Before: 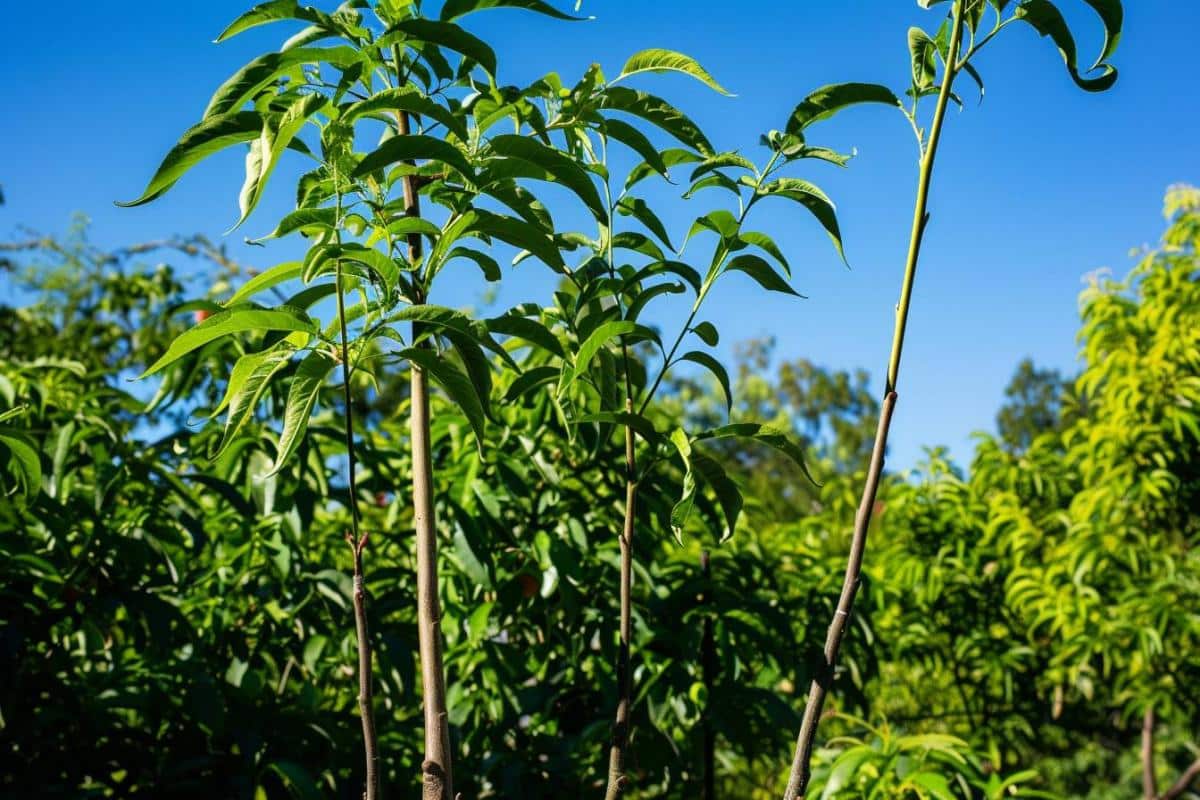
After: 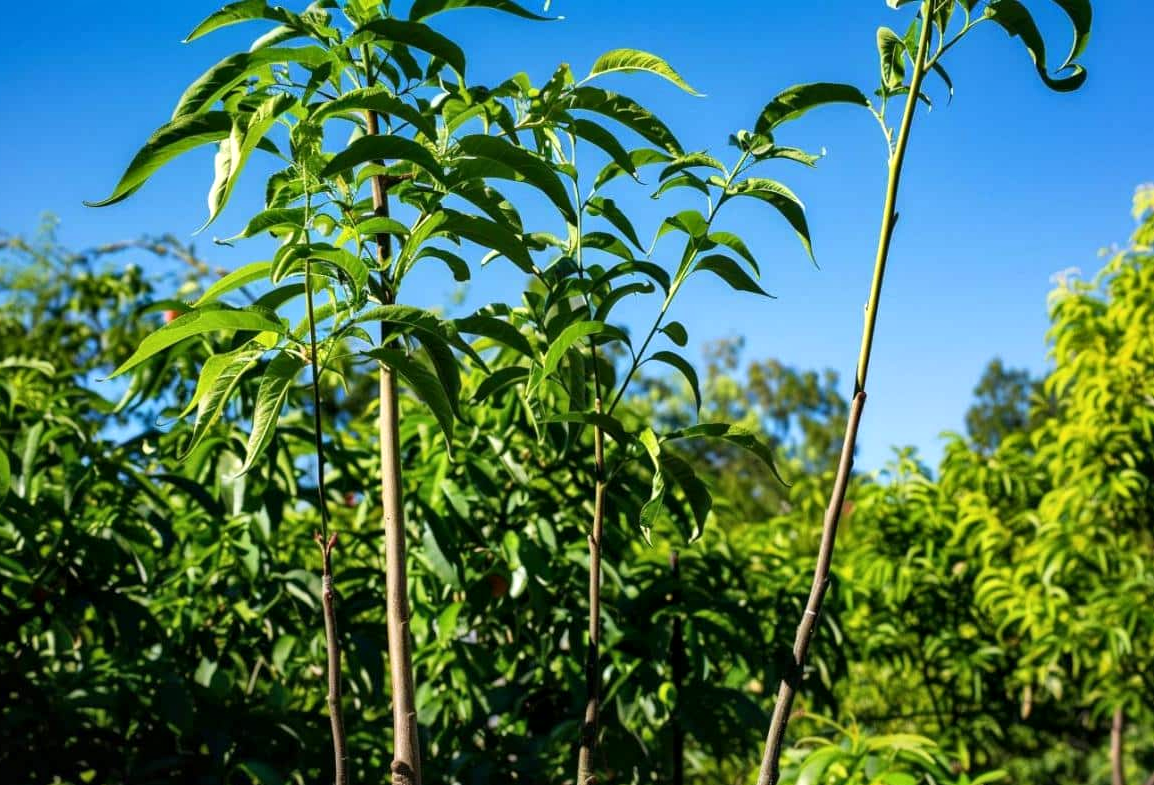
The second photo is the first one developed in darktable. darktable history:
crop and rotate: left 2.601%, right 1.195%, bottom 1.853%
exposure: exposure 0.151 EV, compensate highlight preservation false
local contrast: mode bilateral grid, contrast 20, coarseness 50, detail 119%, midtone range 0.2
